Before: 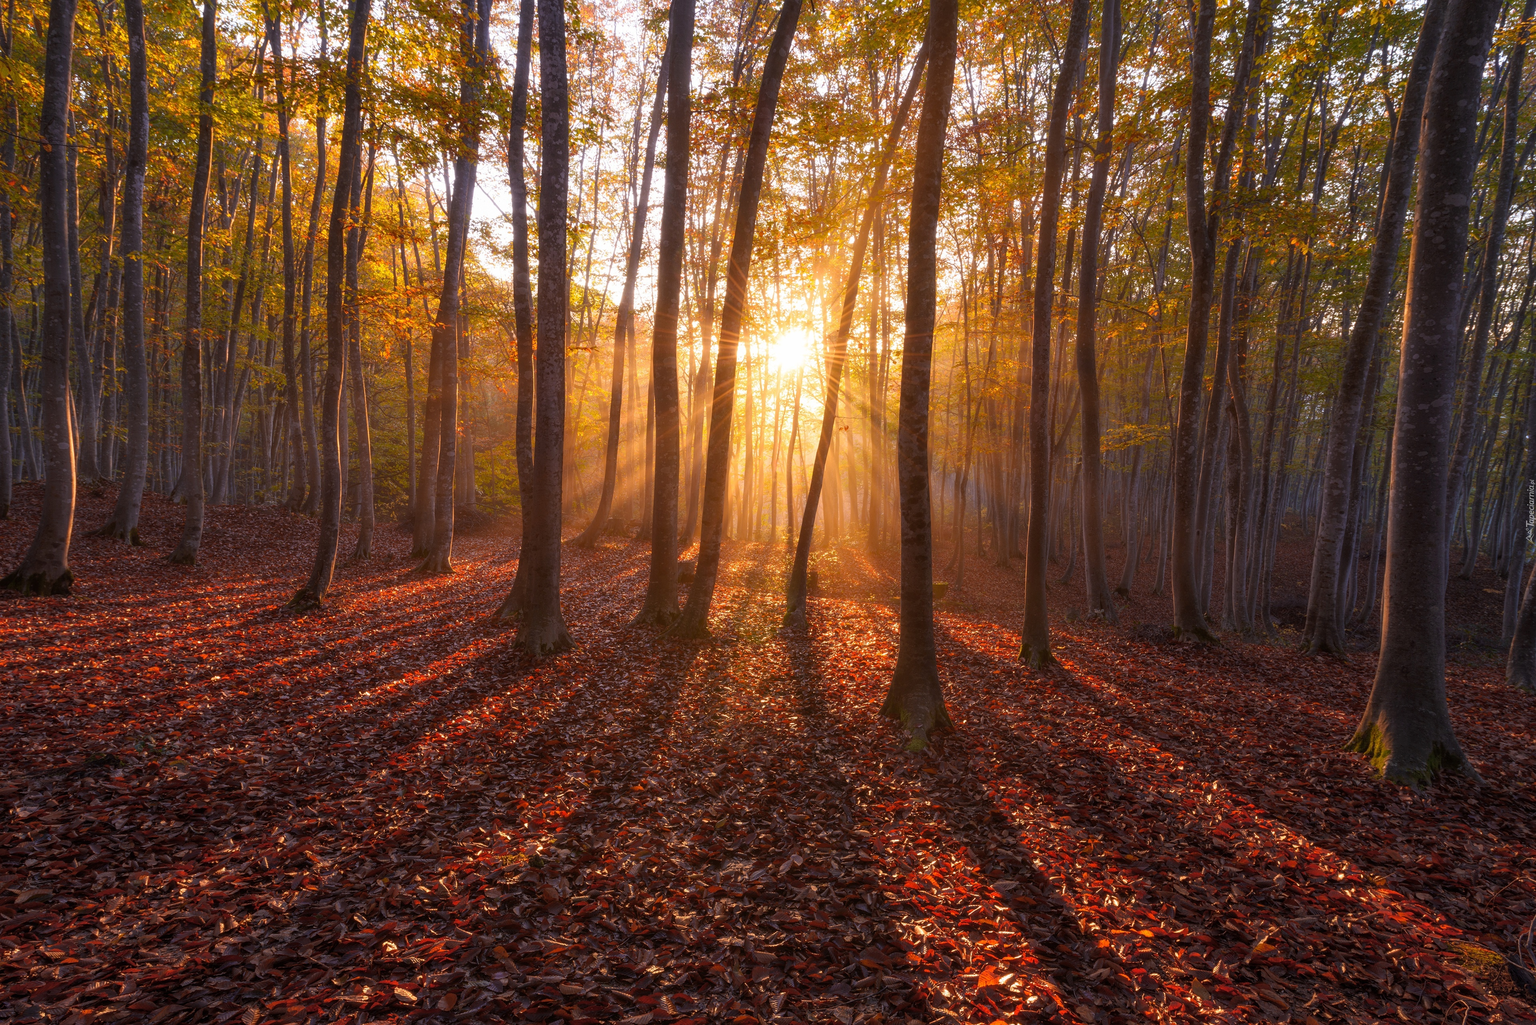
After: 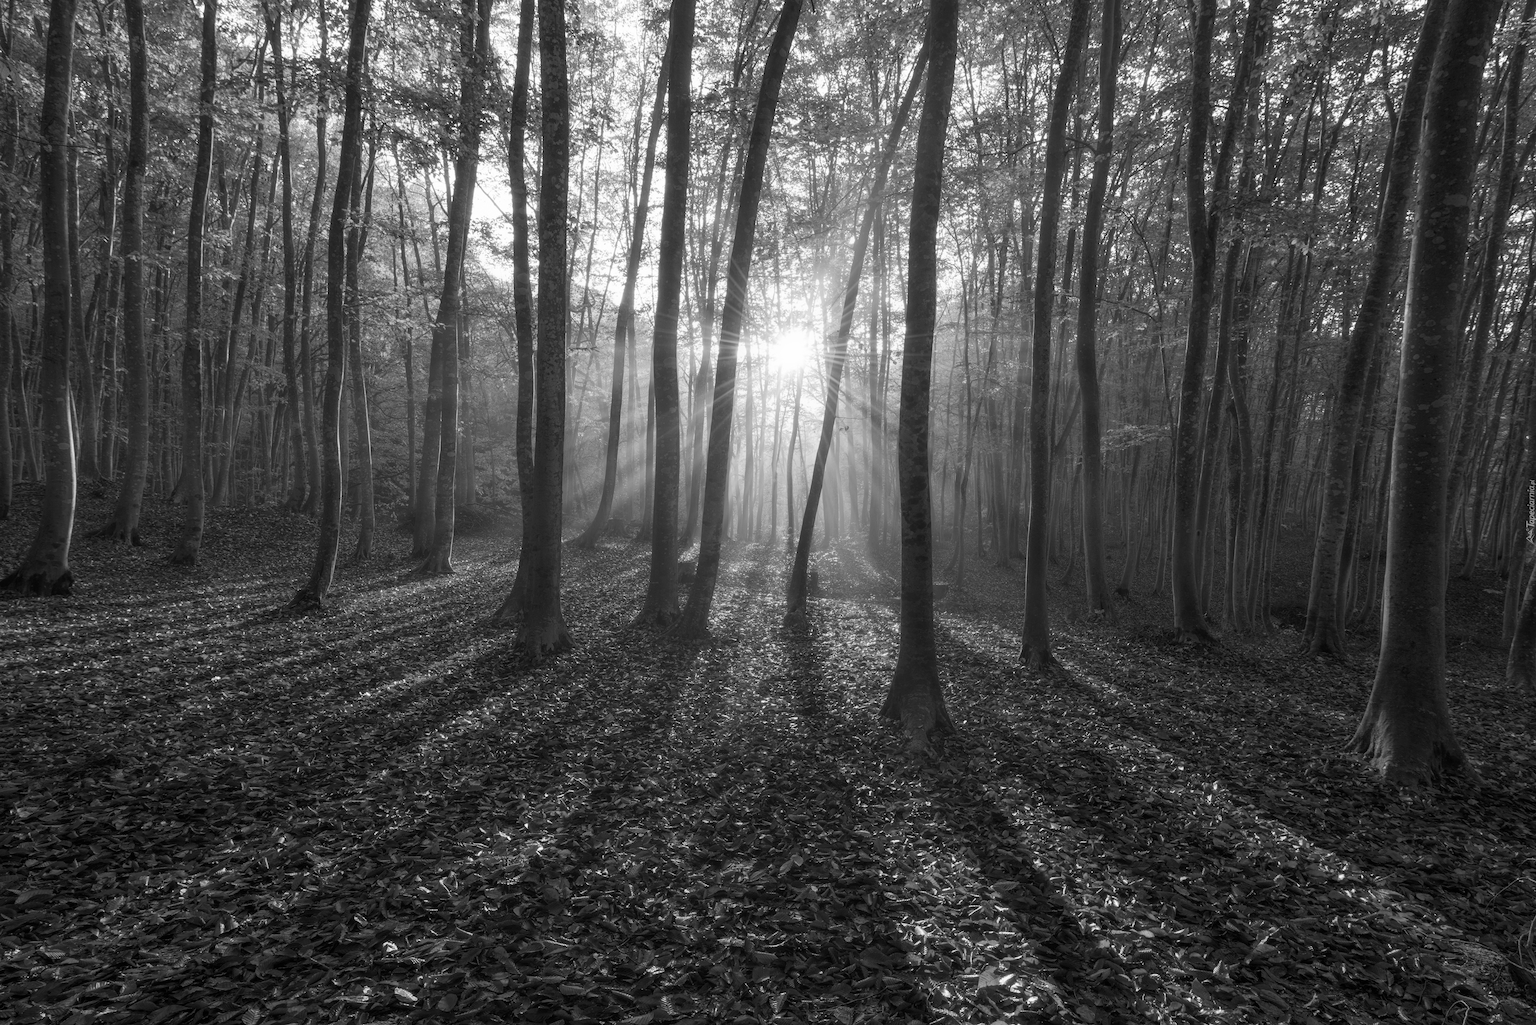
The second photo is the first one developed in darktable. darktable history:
color balance rgb: perceptual saturation grading › global saturation 25%, global vibrance 20%
monochrome: on, module defaults
